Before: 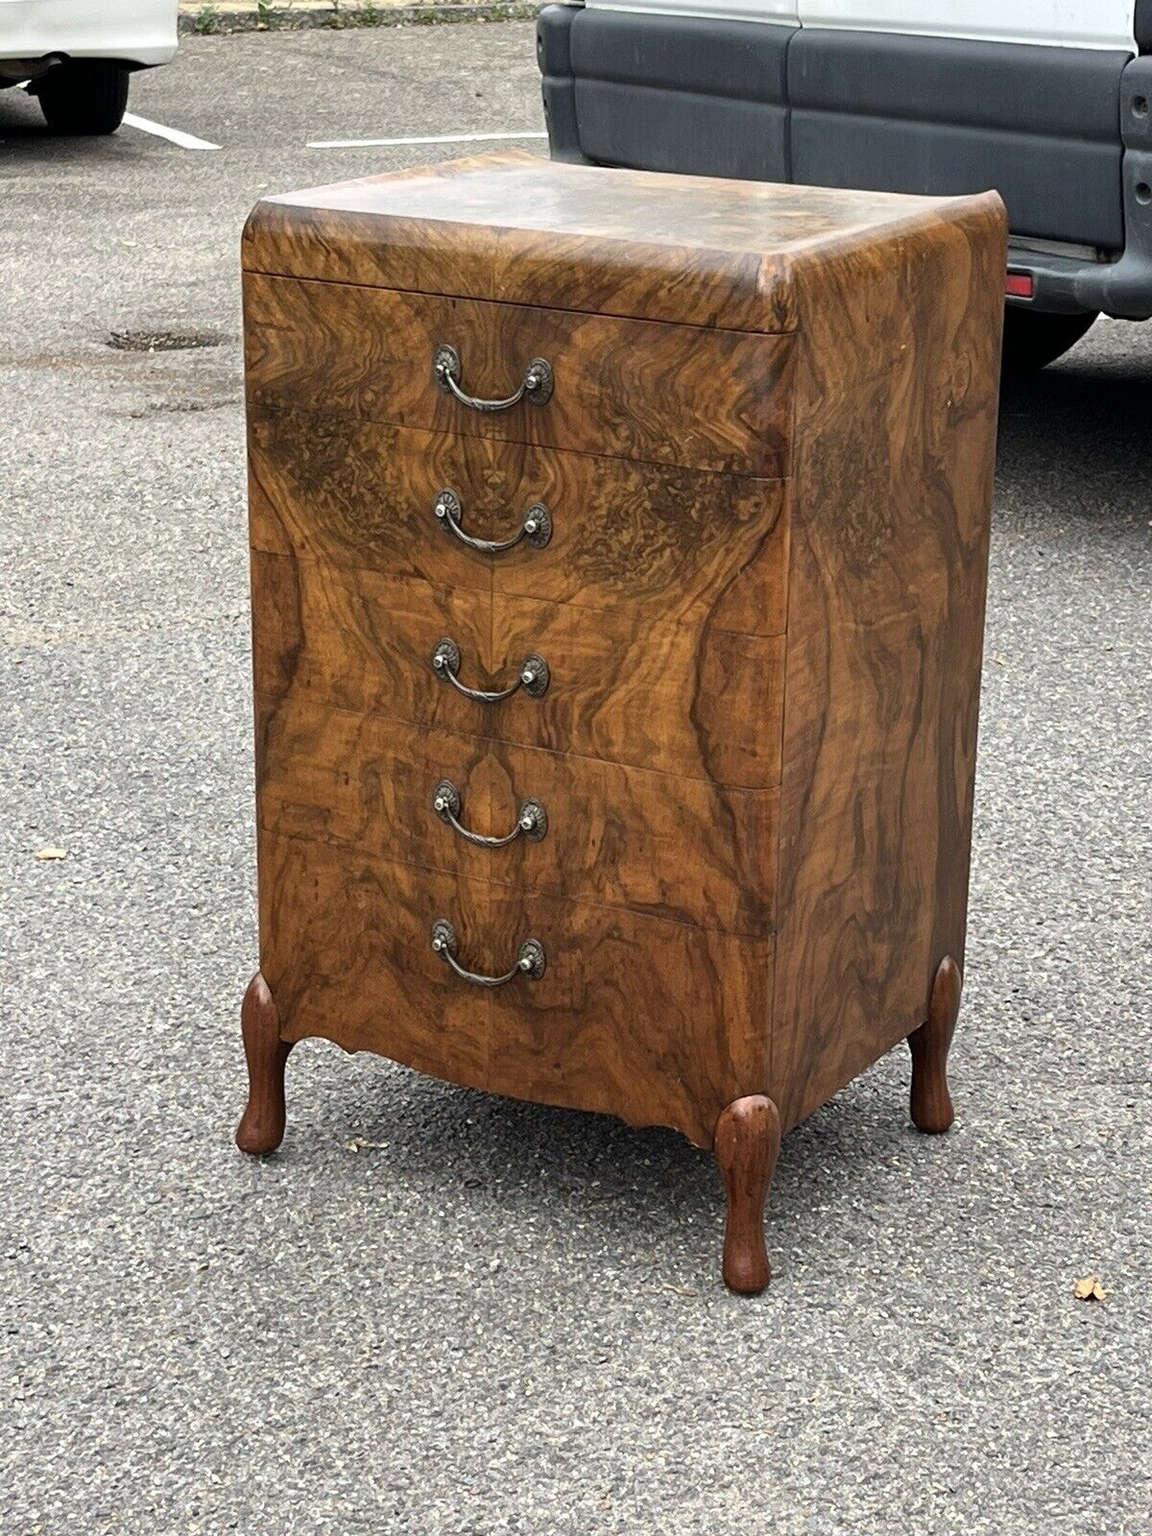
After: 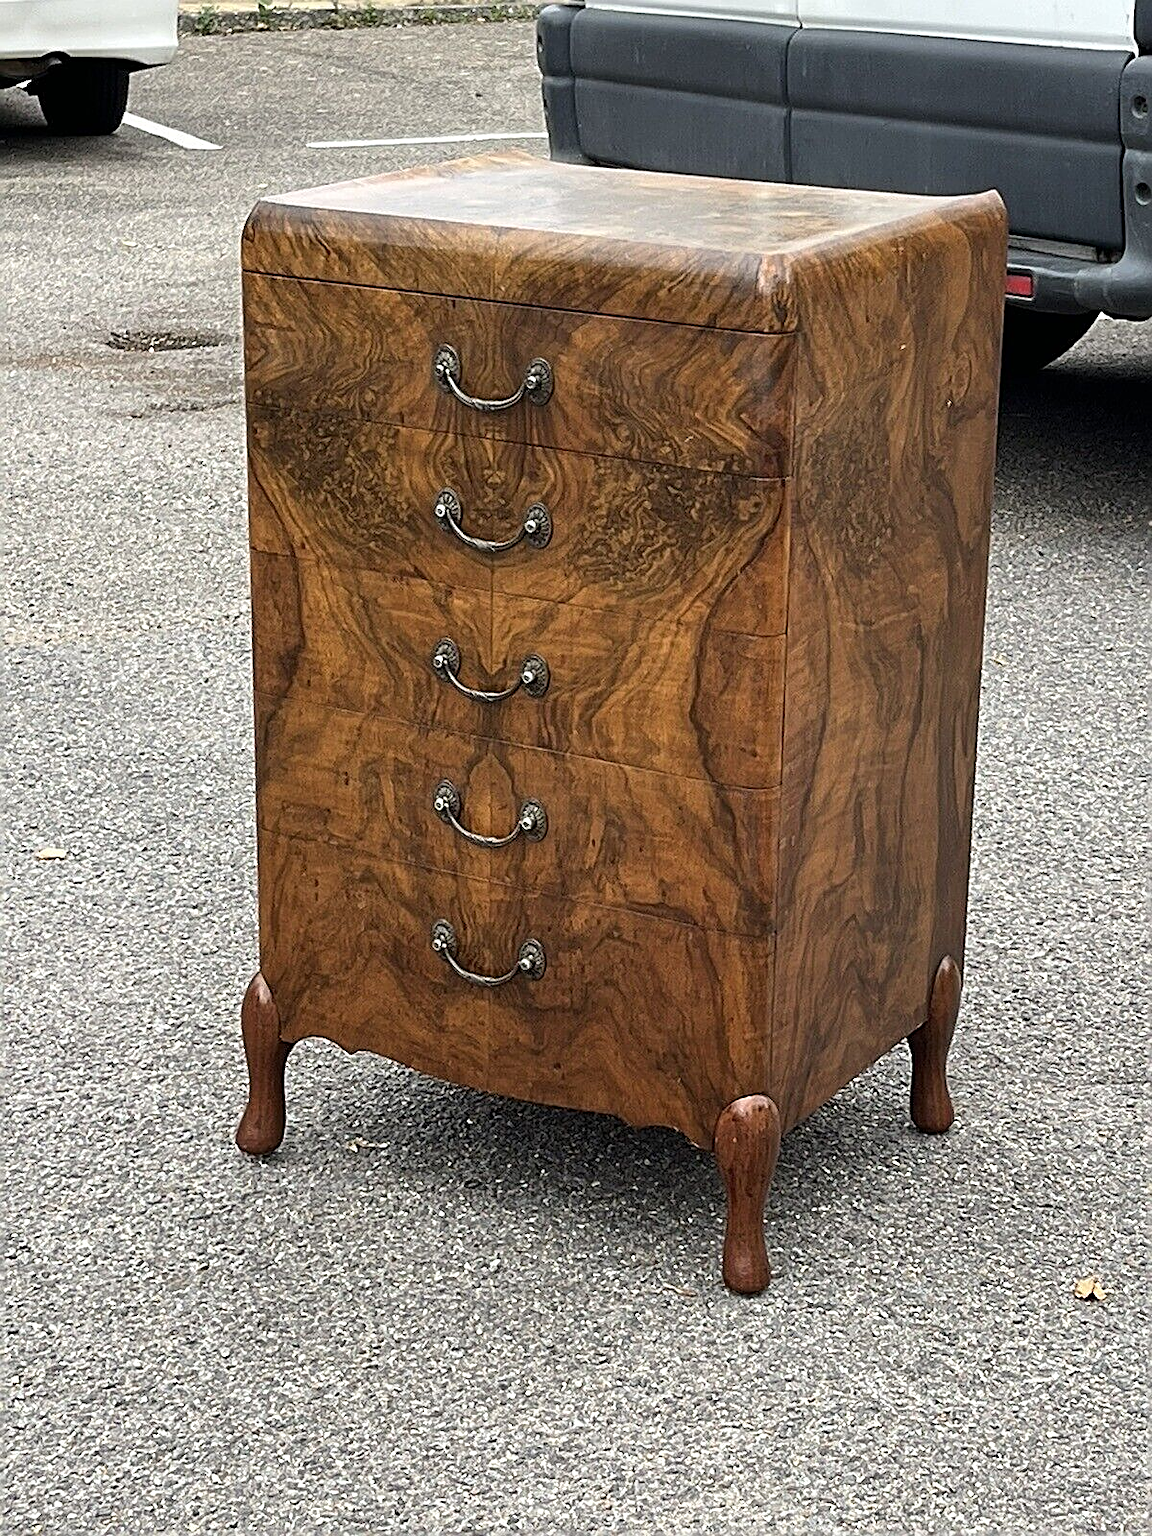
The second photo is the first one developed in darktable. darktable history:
sharpen: amount 0.893
